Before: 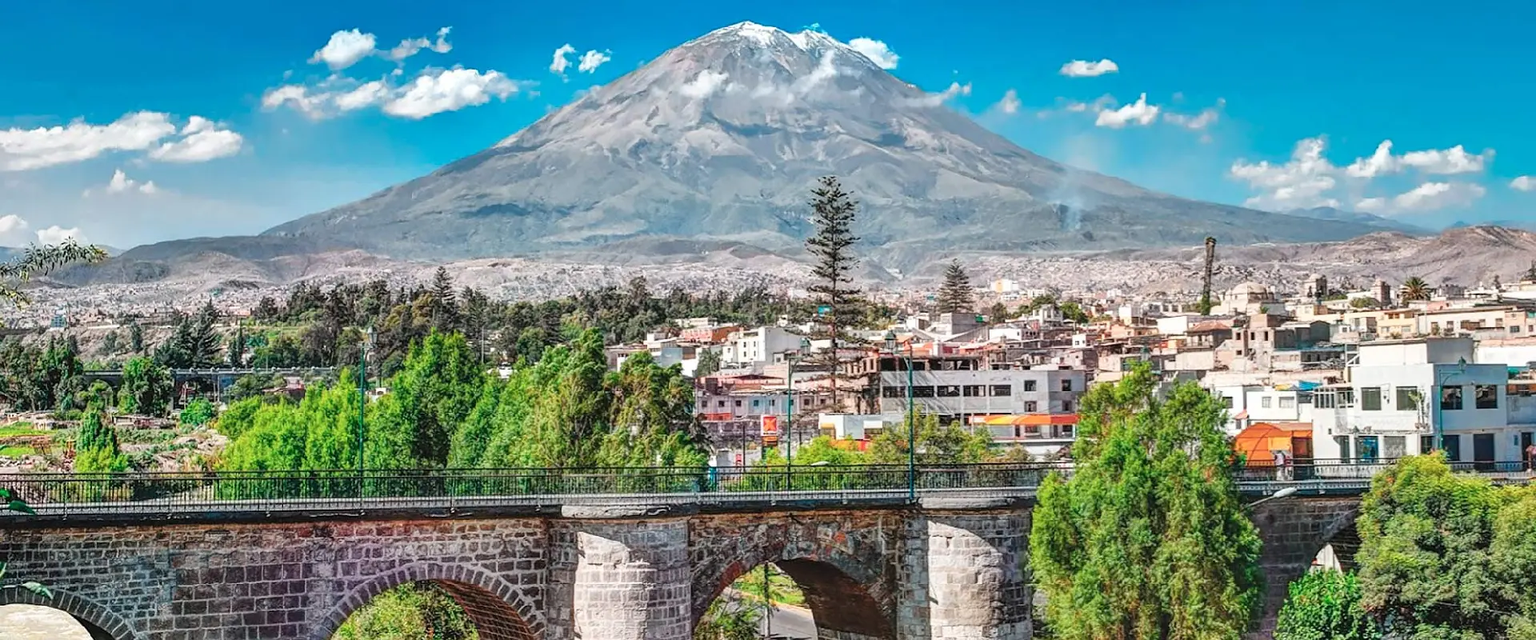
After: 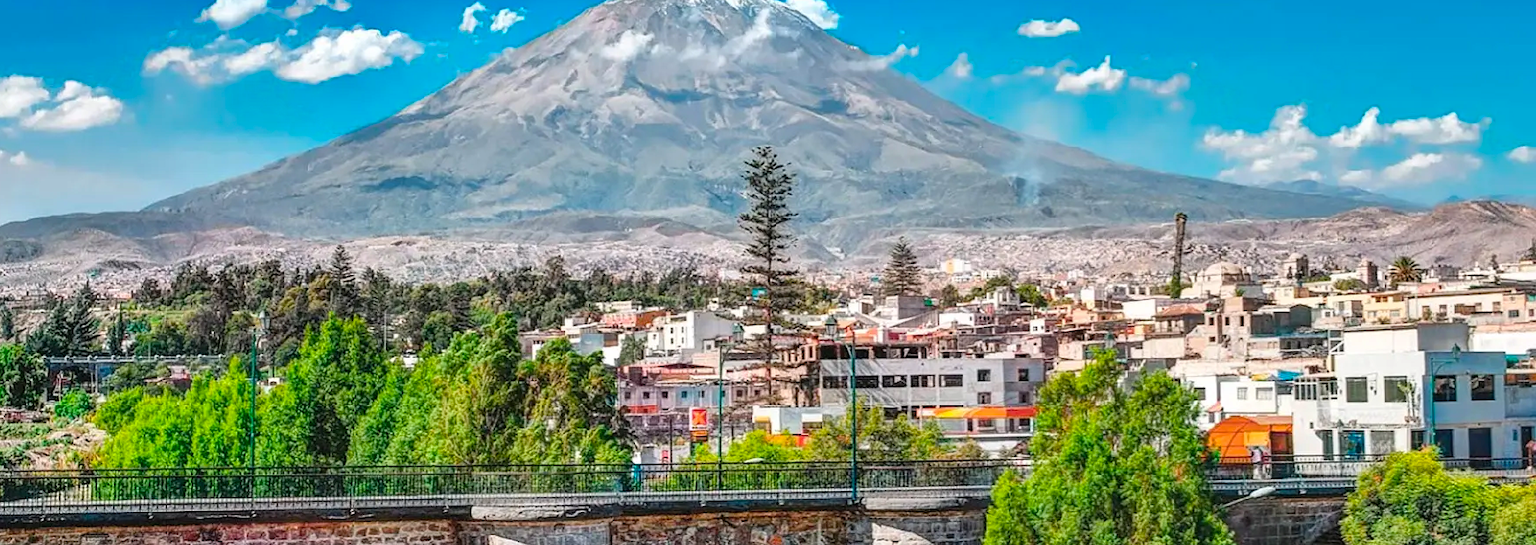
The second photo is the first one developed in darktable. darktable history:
crop: left 8.504%, top 6.626%, bottom 15.306%
color balance rgb: highlights gain › chroma 0.105%, highlights gain › hue 332.9°, perceptual saturation grading › global saturation 25.445%
color calibration: illuminant same as pipeline (D50), adaptation XYZ, x 0.346, y 0.359, temperature 5023.24 K
